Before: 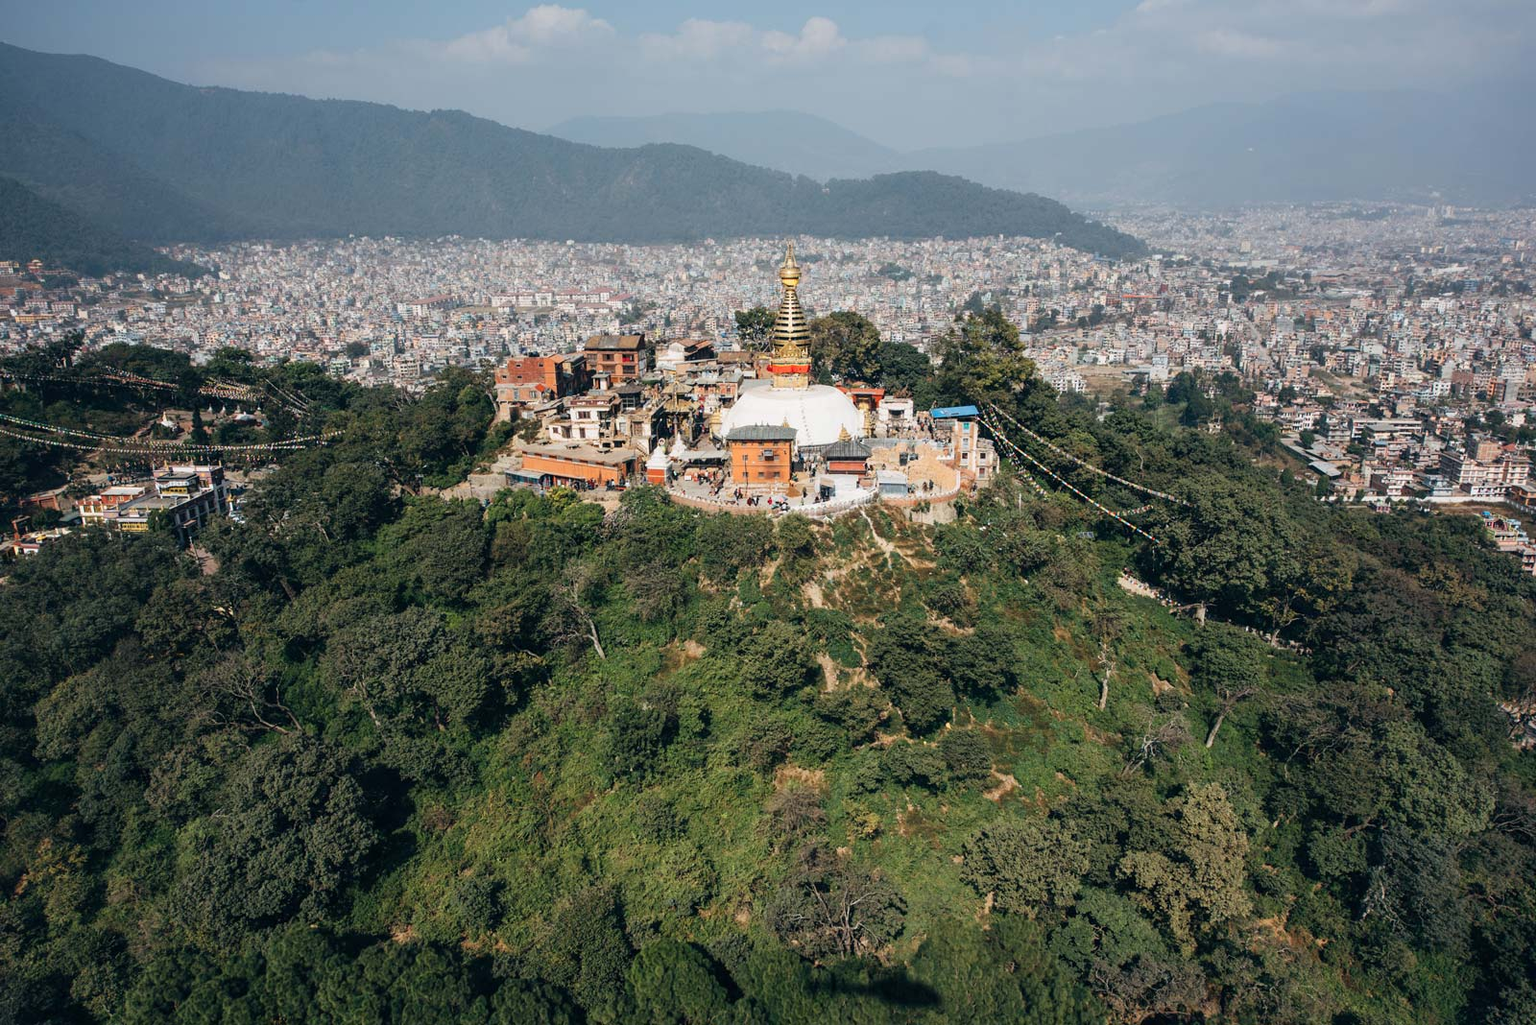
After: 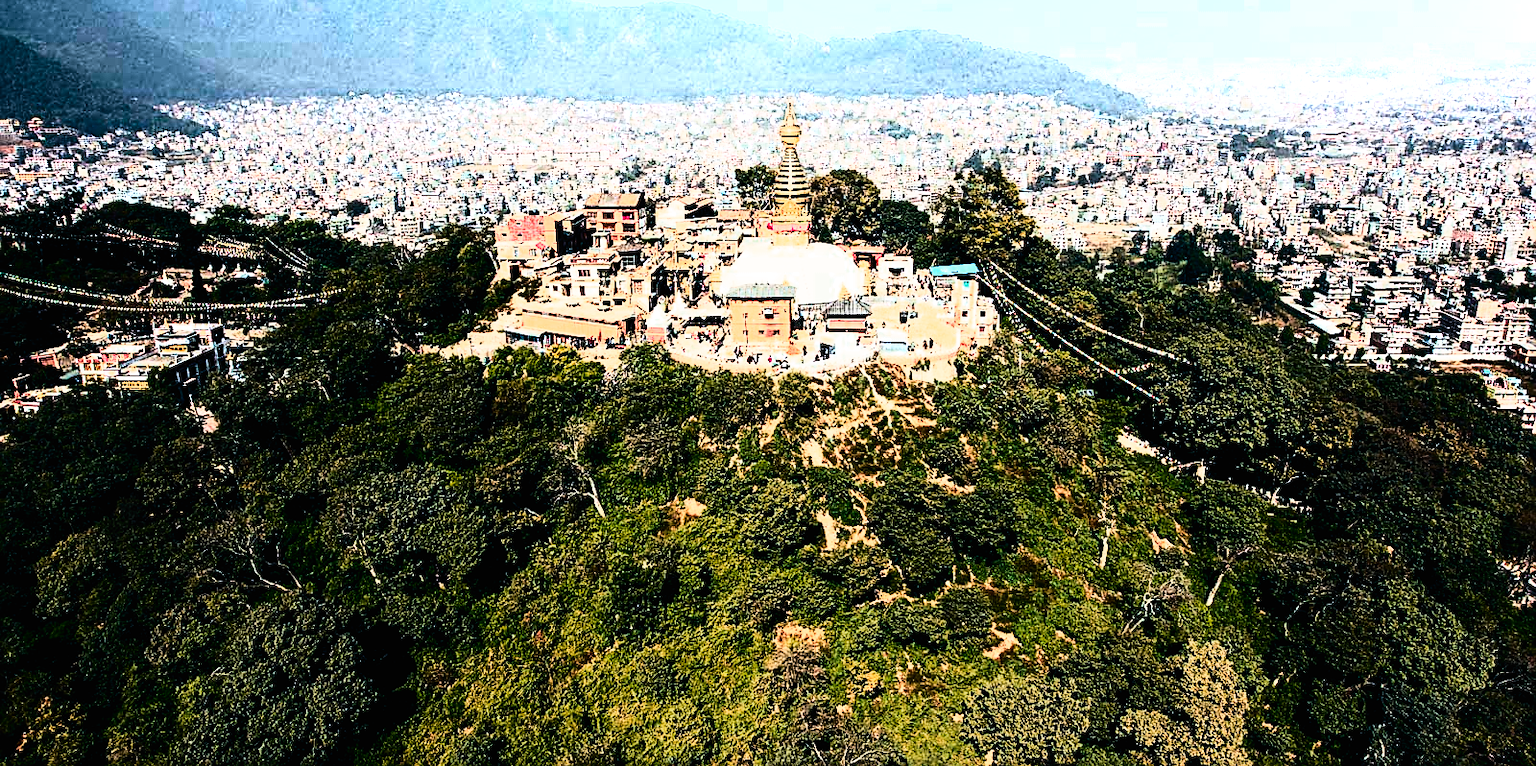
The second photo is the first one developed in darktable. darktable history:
contrast brightness saturation: contrast 0.204, brightness 0.168, saturation 0.223
velvia: on, module defaults
crop: top 13.897%, bottom 11.372%
sharpen: on, module defaults
color zones: curves: ch0 [(0.473, 0.374) (0.742, 0.784)]; ch1 [(0.354, 0.737) (0.742, 0.705)]; ch2 [(0.318, 0.421) (0.758, 0.532)]
filmic rgb: black relative exposure -5.1 EV, white relative exposure 3.95 EV, hardness 2.89, contrast 1.301, color science v4 (2020)
tone curve: curves: ch0 [(0, 0) (0.003, 0.003) (0.011, 0.006) (0.025, 0.01) (0.044, 0.016) (0.069, 0.02) (0.1, 0.025) (0.136, 0.034) (0.177, 0.051) (0.224, 0.08) (0.277, 0.131) (0.335, 0.209) (0.399, 0.328) (0.468, 0.47) (0.543, 0.629) (0.623, 0.788) (0.709, 0.903) (0.801, 0.965) (0.898, 0.989) (1, 1)], color space Lab, independent channels, preserve colors none
